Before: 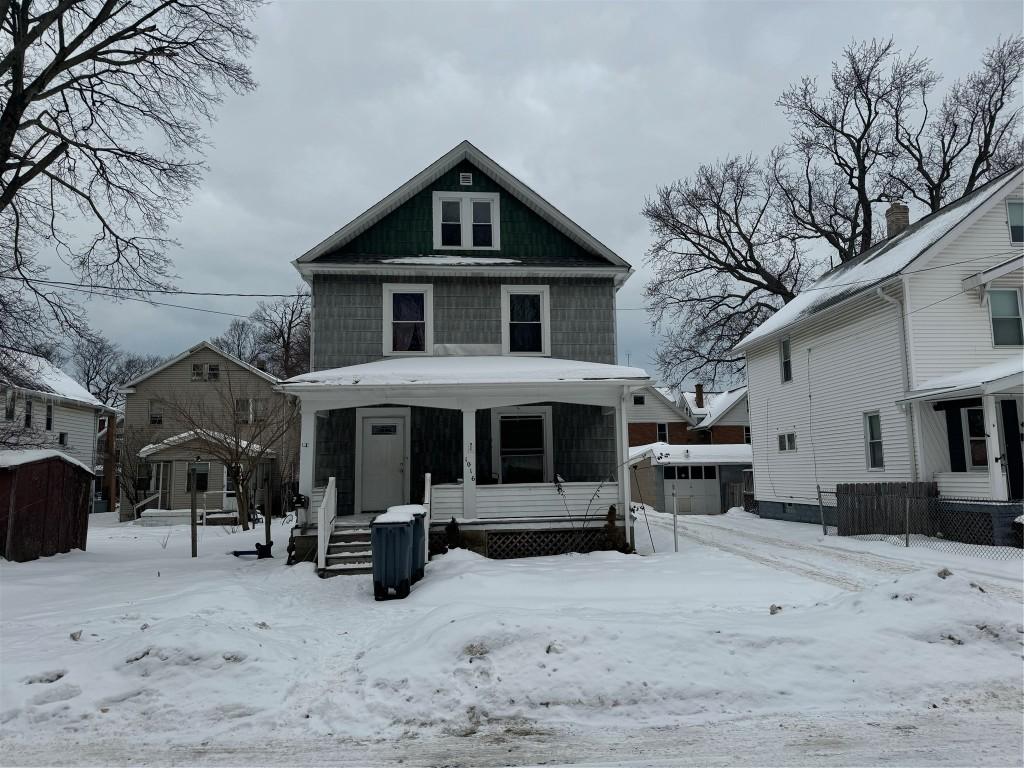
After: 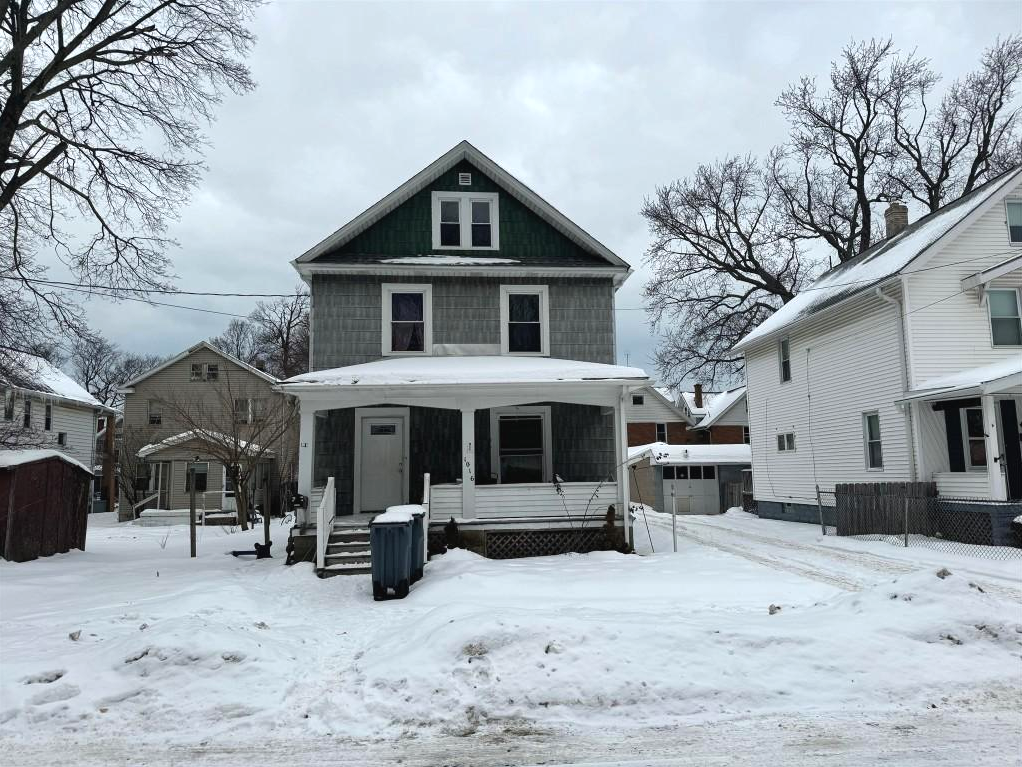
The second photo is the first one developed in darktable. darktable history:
crop: left 0.111%
exposure: black level correction -0.002, exposure 0.54 EV, compensate highlight preservation false
